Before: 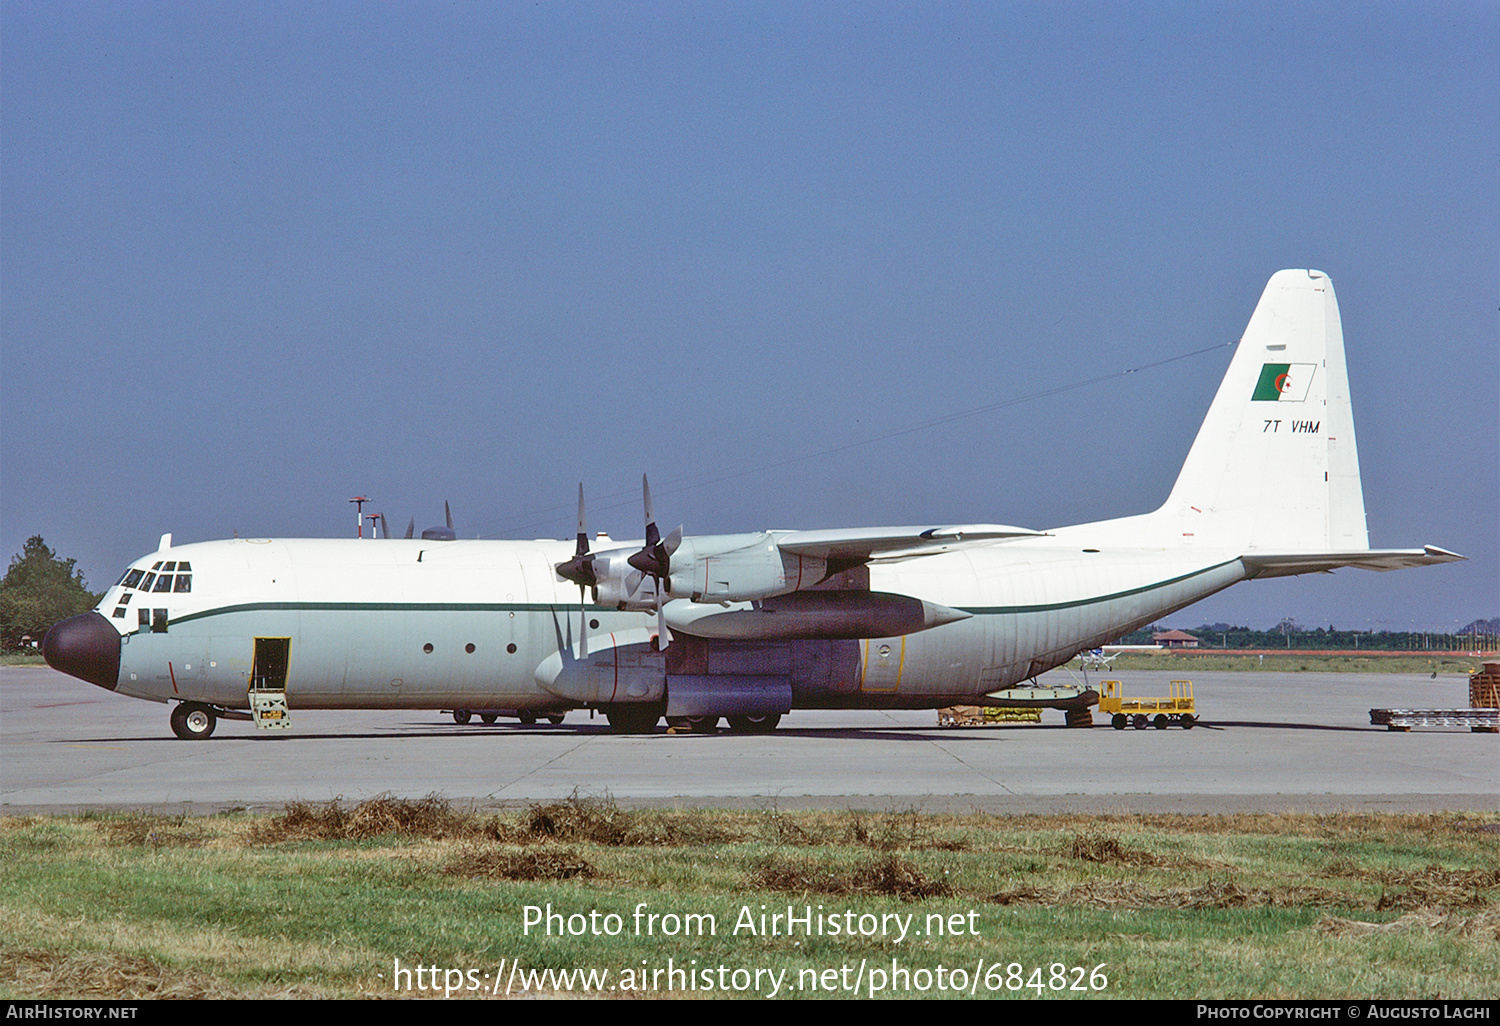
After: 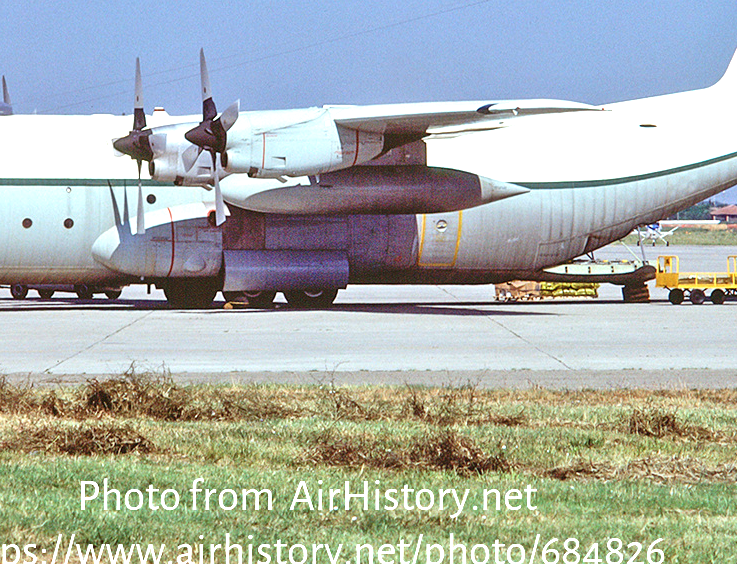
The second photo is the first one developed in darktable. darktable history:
color correction: highlights a* -2.96, highlights b* -2.8, shadows a* 2.03, shadows b* 2.92
tone equalizer: on, module defaults
crop: left 29.565%, top 41.512%, right 21.293%, bottom 3.483%
exposure: black level correction 0, exposure 1 EV, compensate exposure bias true, compensate highlight preservation false
